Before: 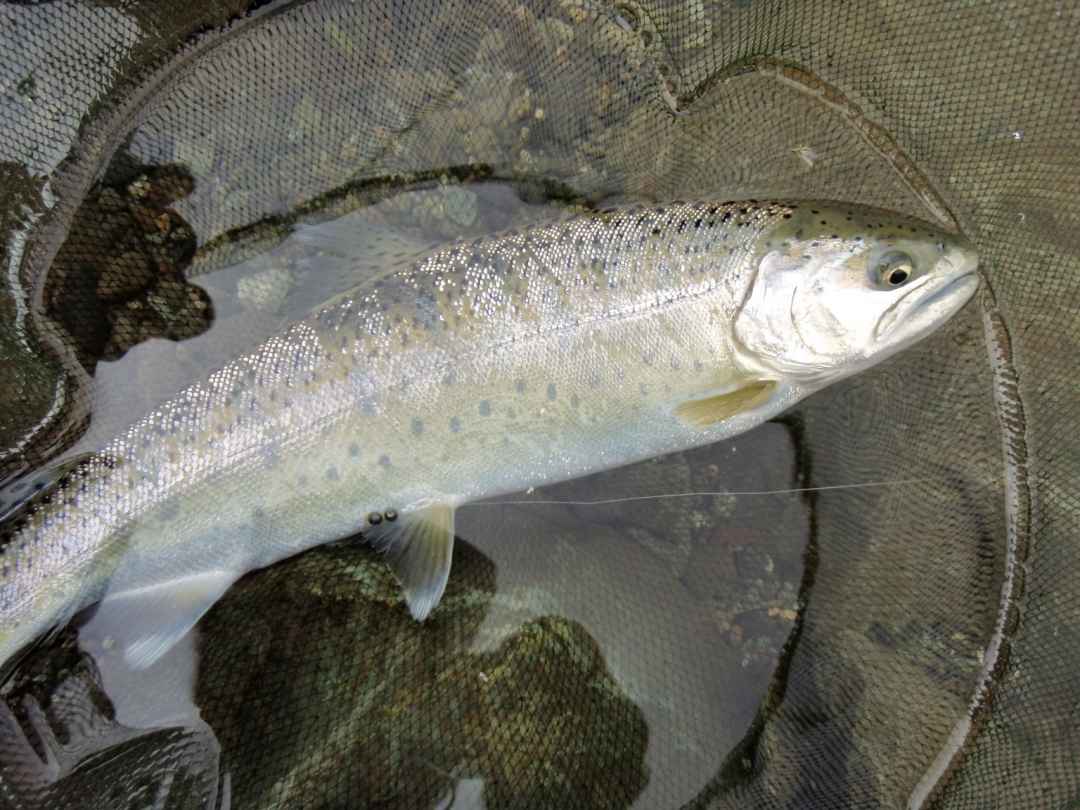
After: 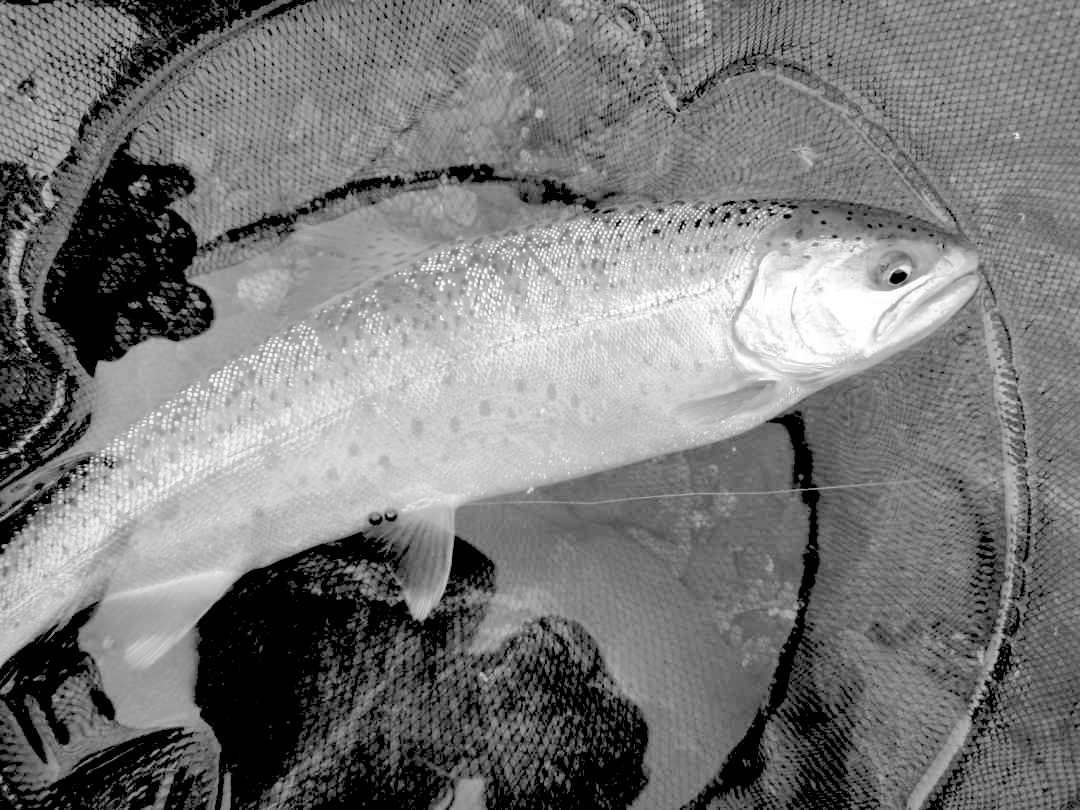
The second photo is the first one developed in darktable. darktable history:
rgb levels: levels [[0.027, 0.429, 0.996], [0, 0.5, 1], [0, 0.5, 1]]
monochrome: on, module defaults
